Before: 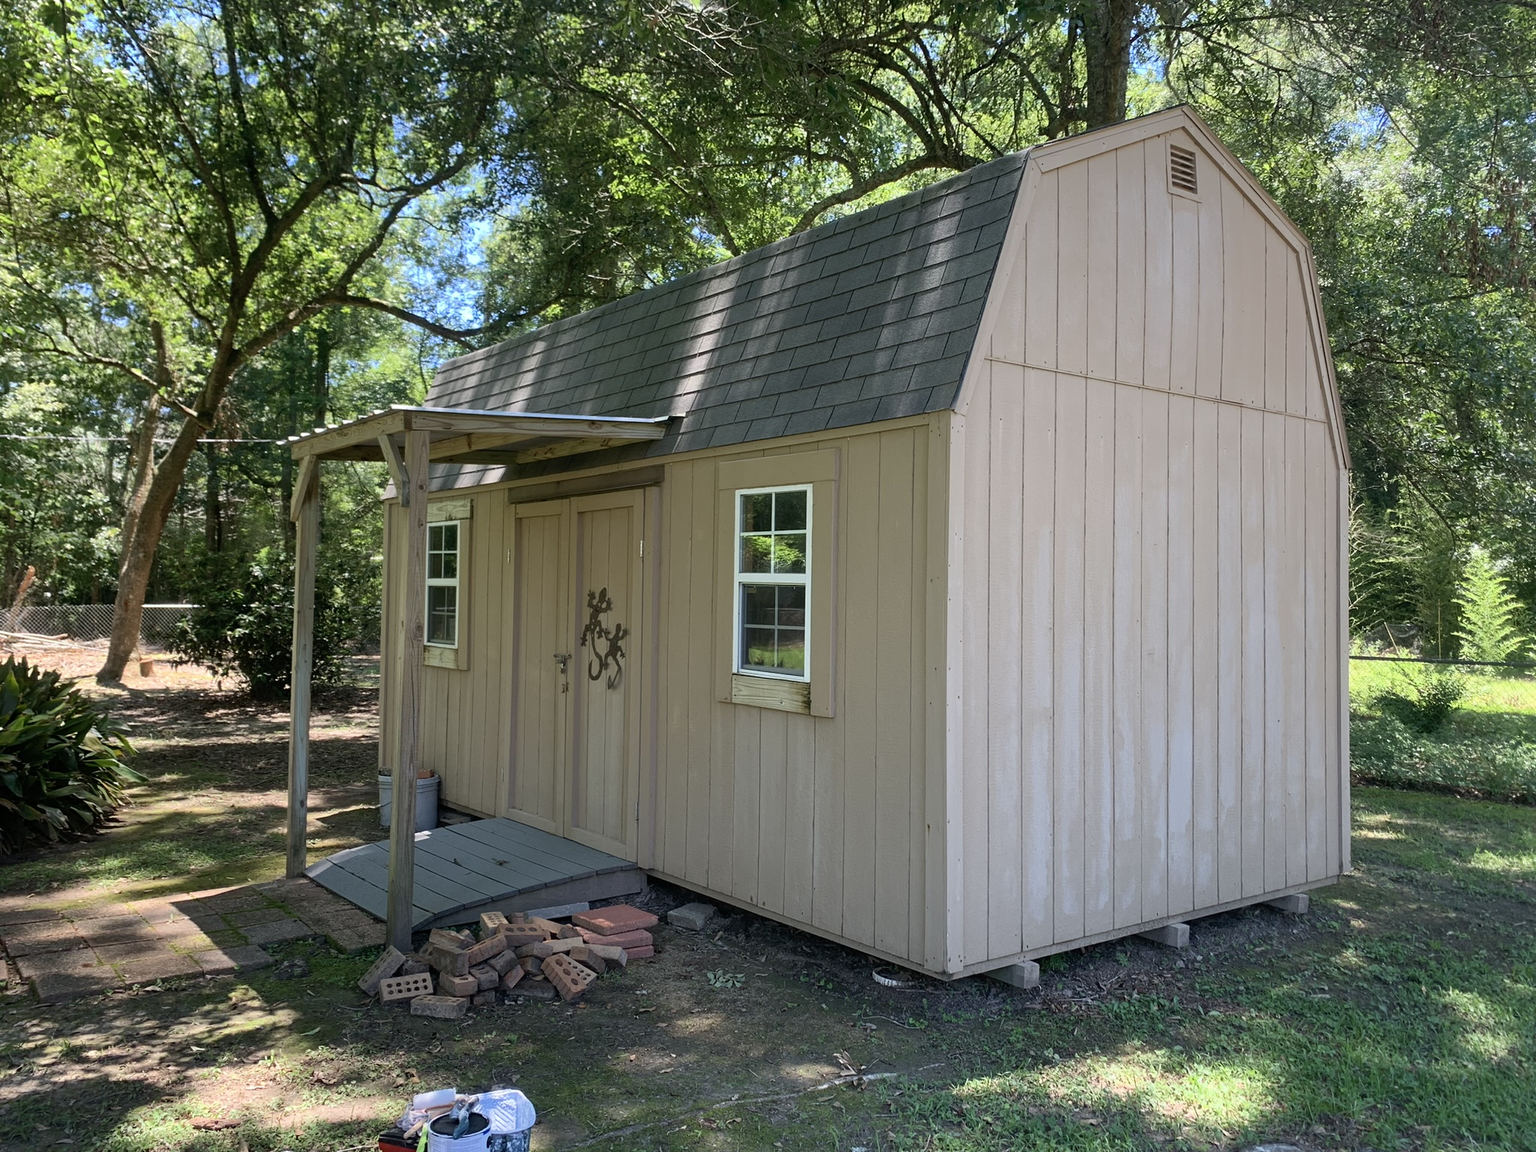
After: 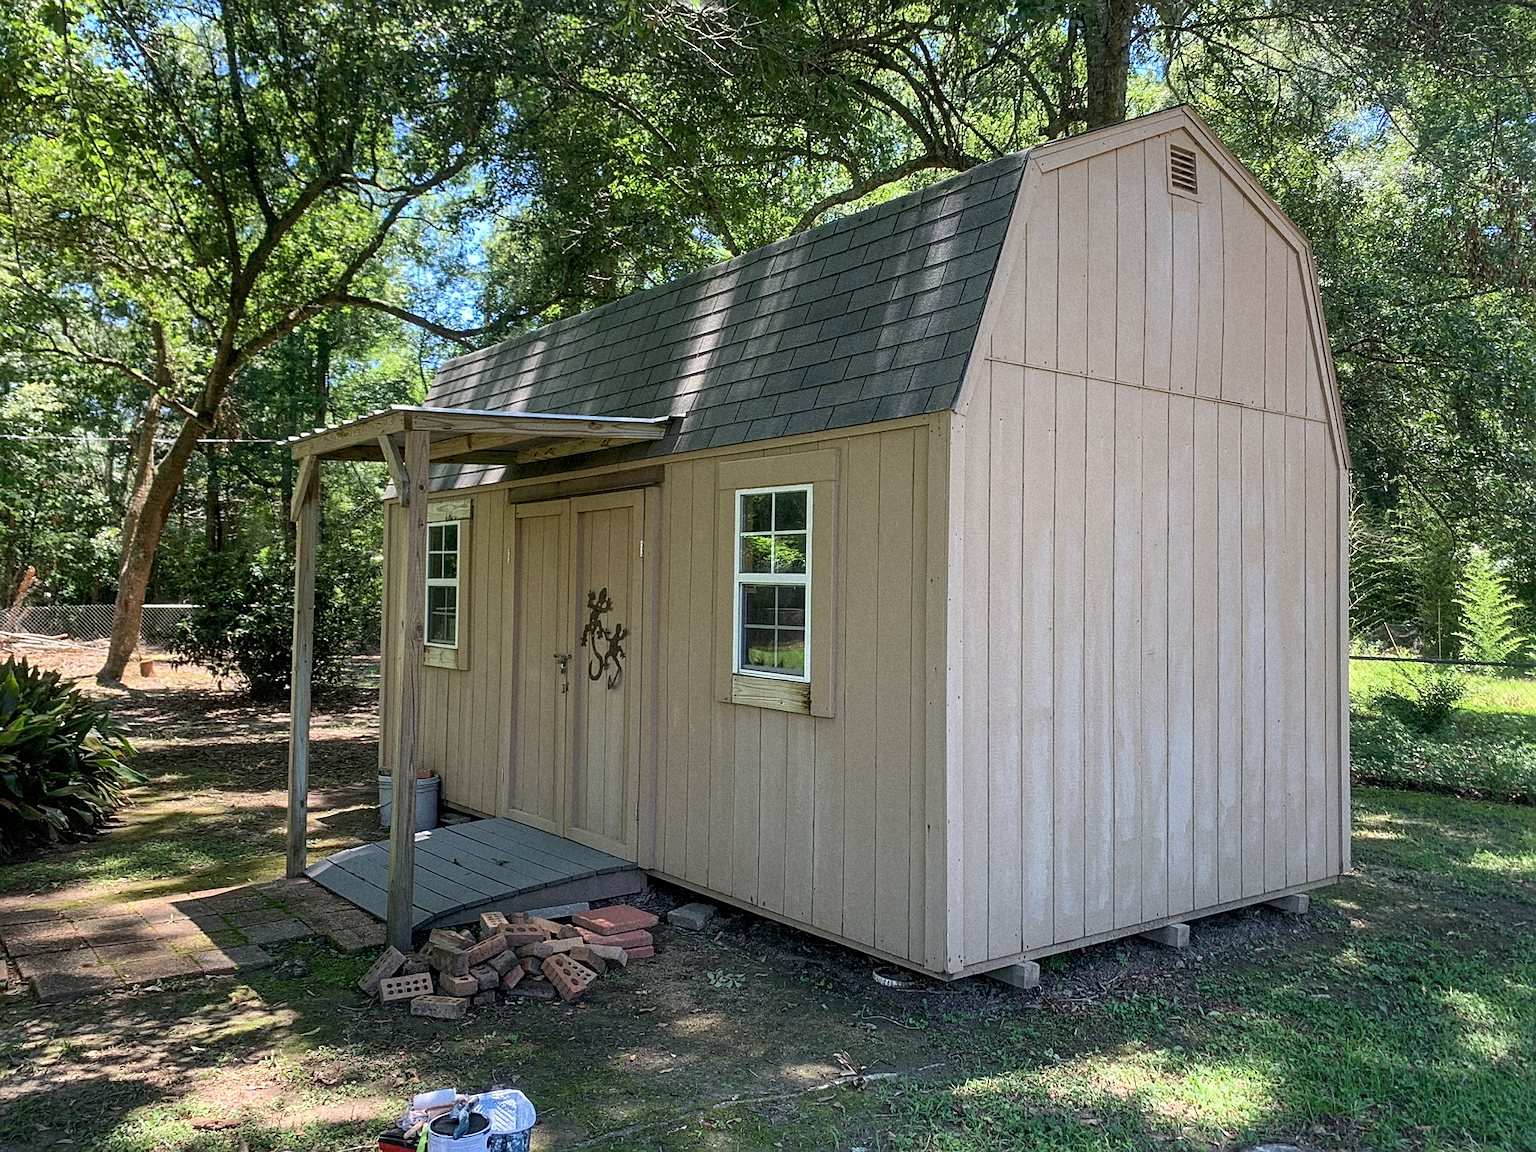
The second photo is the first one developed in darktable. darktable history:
sharpen: on, module defaults
grain: mid-tones bias 0%
local contrast: on, module defaults
